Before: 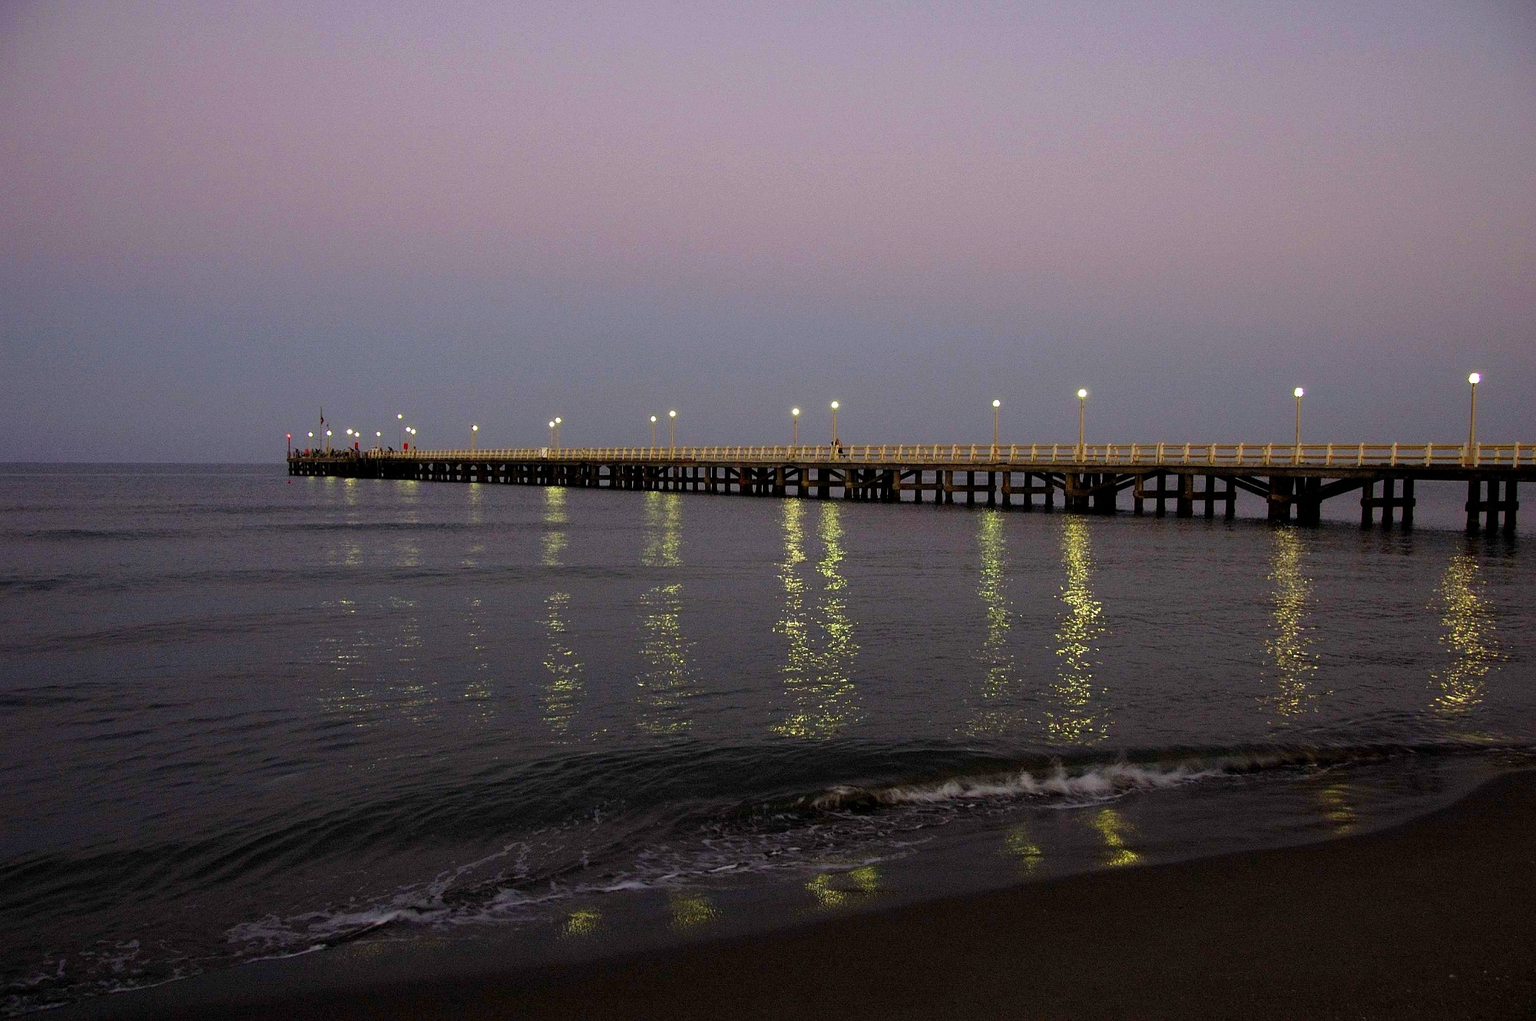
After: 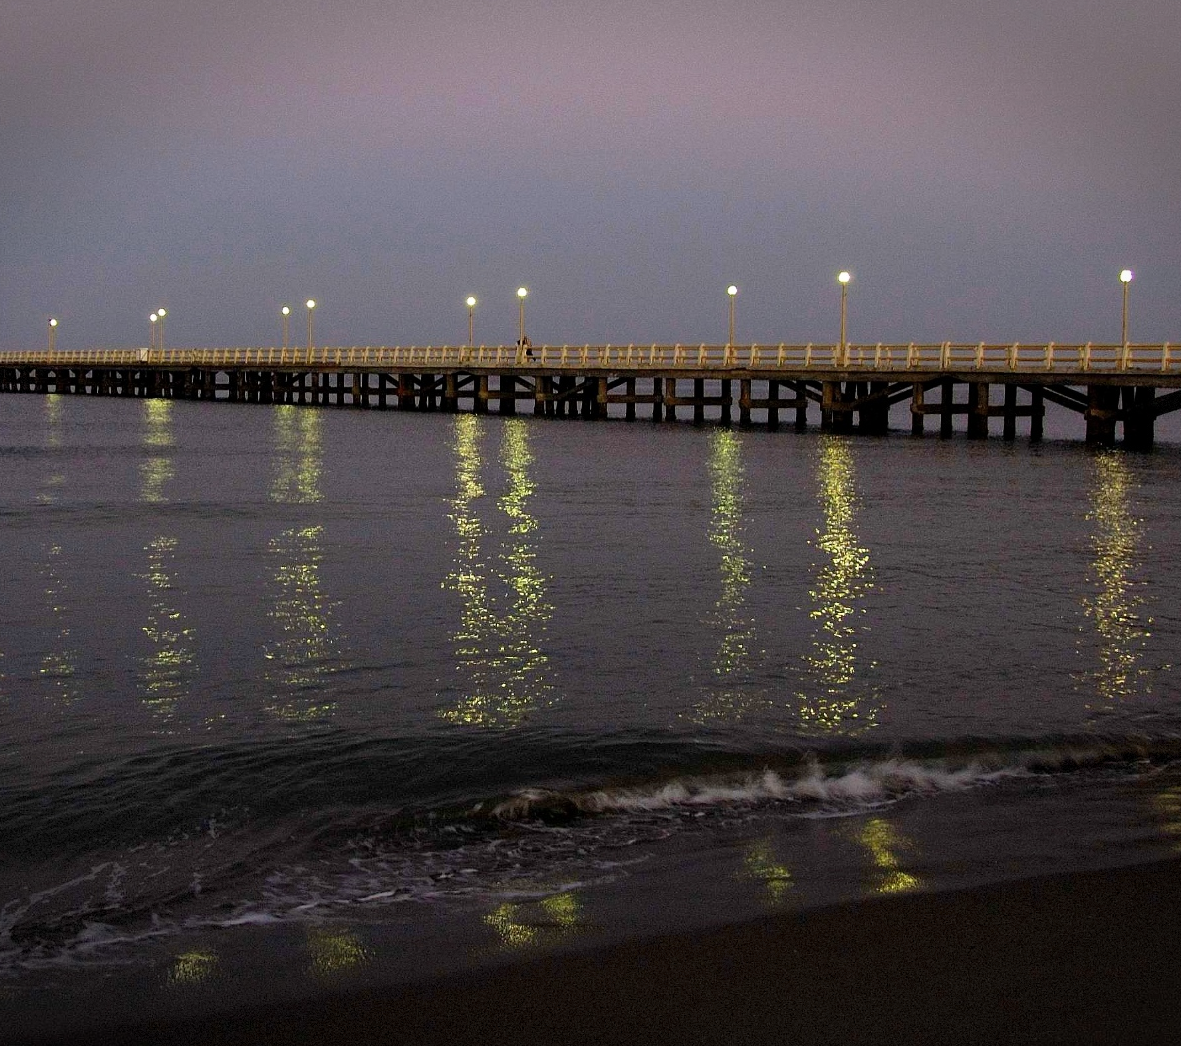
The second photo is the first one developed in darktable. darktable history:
crop and rotate: left 28.256%, top 17.734%, right 12.656%, bottom 3.573%
color zones: curves: ch0 [(0, 0.5) (0.143, 0.5) (0.286, 0.5) (0.429, 0.495) (0.571, 0.437) (0.714, 0.44) (0.857, 0.496) (1, 0.5)]
vignetting: fall-off start 100%, brightness -0.406, saturation -0.3, width/height ratio 1.324, dithering 8-bit output, unbound false
